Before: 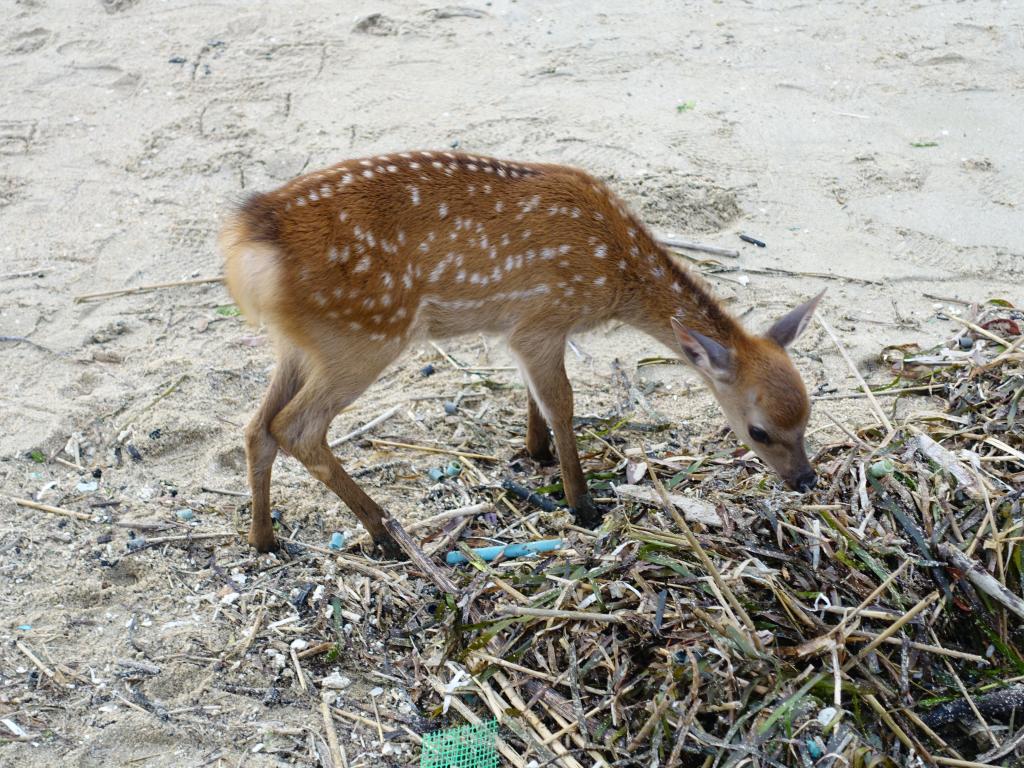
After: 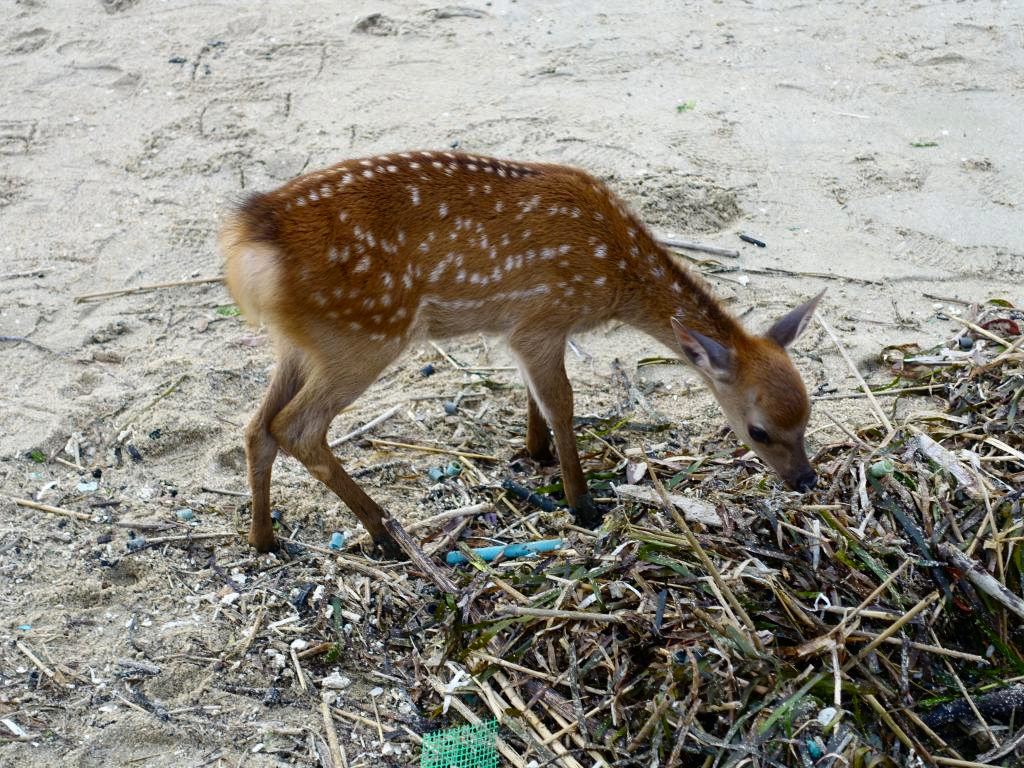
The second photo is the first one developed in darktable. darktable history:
contrast brightness saturation: contrast 0.068, brightness -0.148, saturation 0.115
